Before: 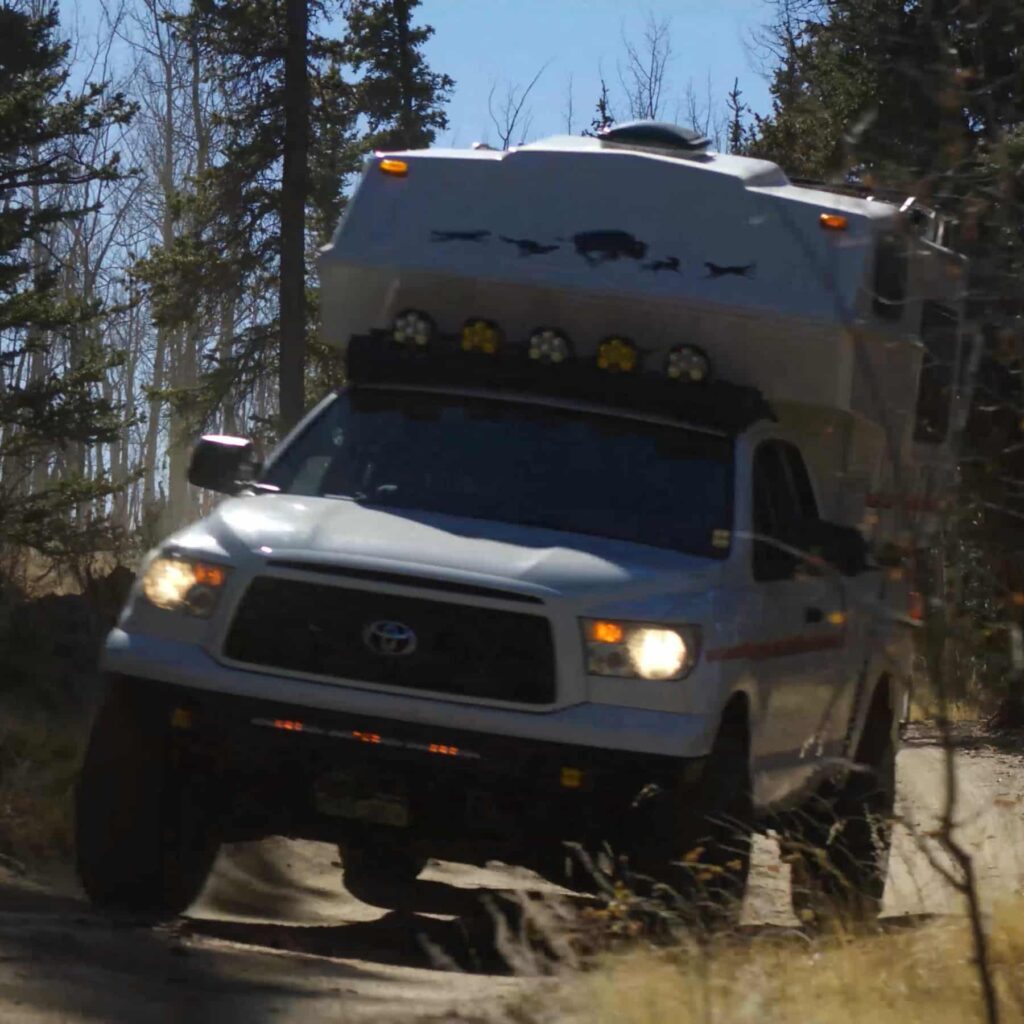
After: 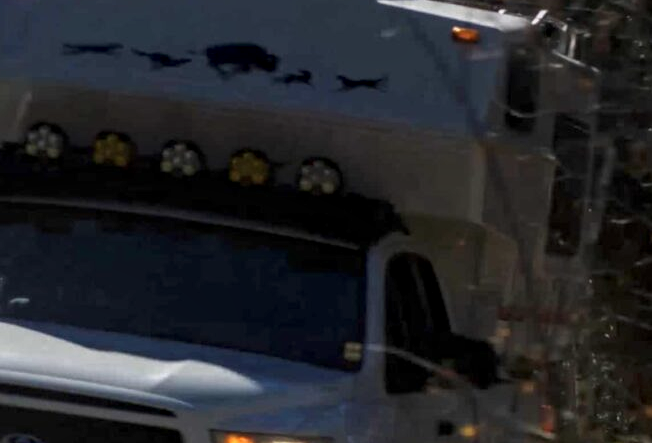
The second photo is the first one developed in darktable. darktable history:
local contrast: detail 150%
graduated density: rotation 5.63°, offset 76.9
crop: left 36.005%, top 18.293%, right 0.31%, bottom 38.444%
